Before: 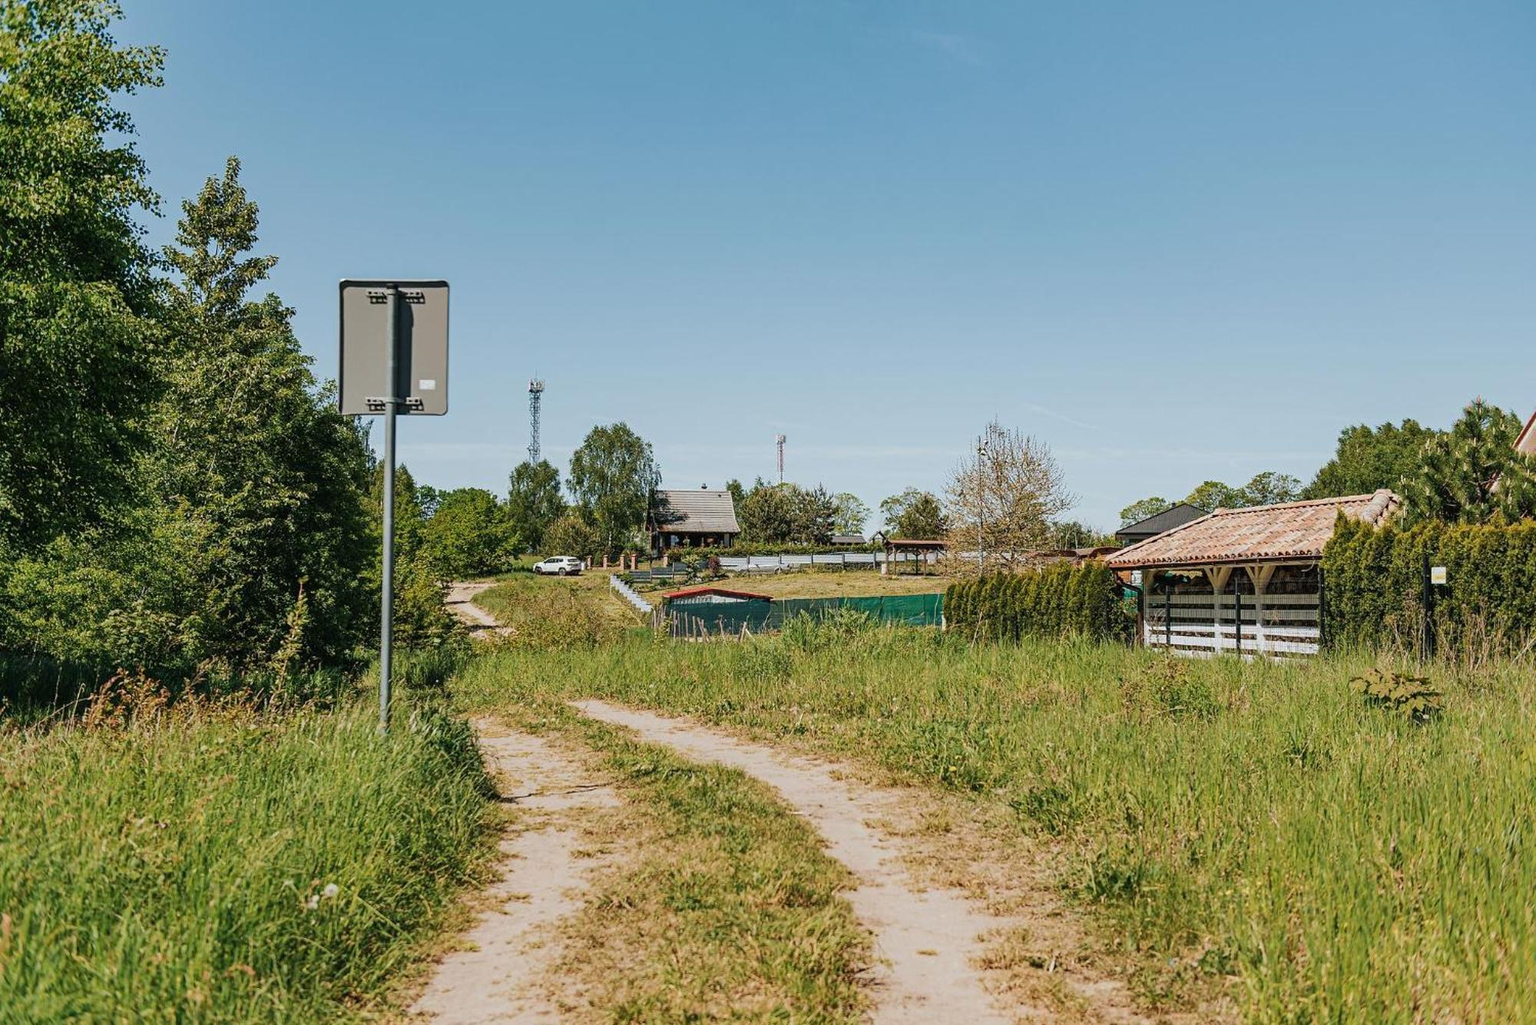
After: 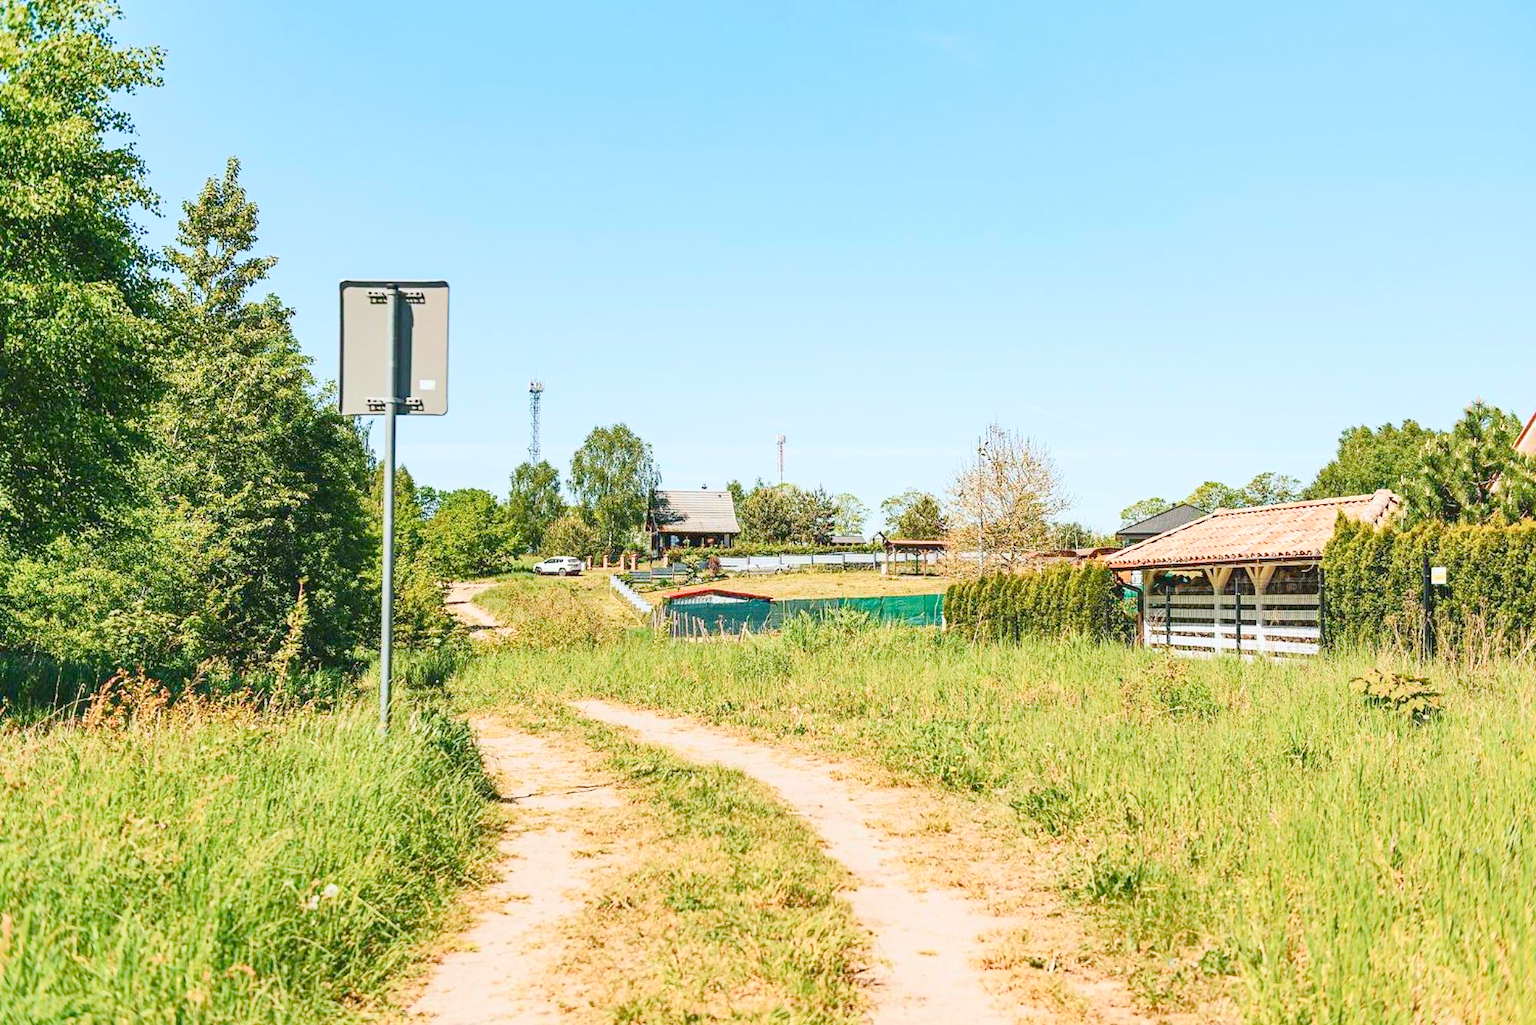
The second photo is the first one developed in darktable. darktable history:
exposure: black level correction 0, exposure 1.199 EV, compensate highlight preservation false
tone curve: curves: ch0 [(0, 0) (0.003, 0.01) (0.011, 0.015) (0.025, 0.023) (0.044, 0.038) (0.069, 0.058) (0.1, 0.093) (0.136, 0.134) (0.177, 0.176) (0.224, 0.221) (0.277, 0.282) (0.335, 0.36) (0.399, 0.438) (0.468, 0.54) (0.543, 0.632) (0.623, 0.724) (0.709, 0.814) (0.801, 0.885) (0.898, 0.947) (1, 1)], color space Lab, independent channels, preserve colors none
color balance rgb: perceptual saturation grading › global saturation -0.021%, perceptual saturation grading › highlights -9.676%, perceptual saturation grading › mid-tones 18.27%, perceptual saturation grading › shadows 28.583%, global vibrance 23.585%, contrast -25.566%
